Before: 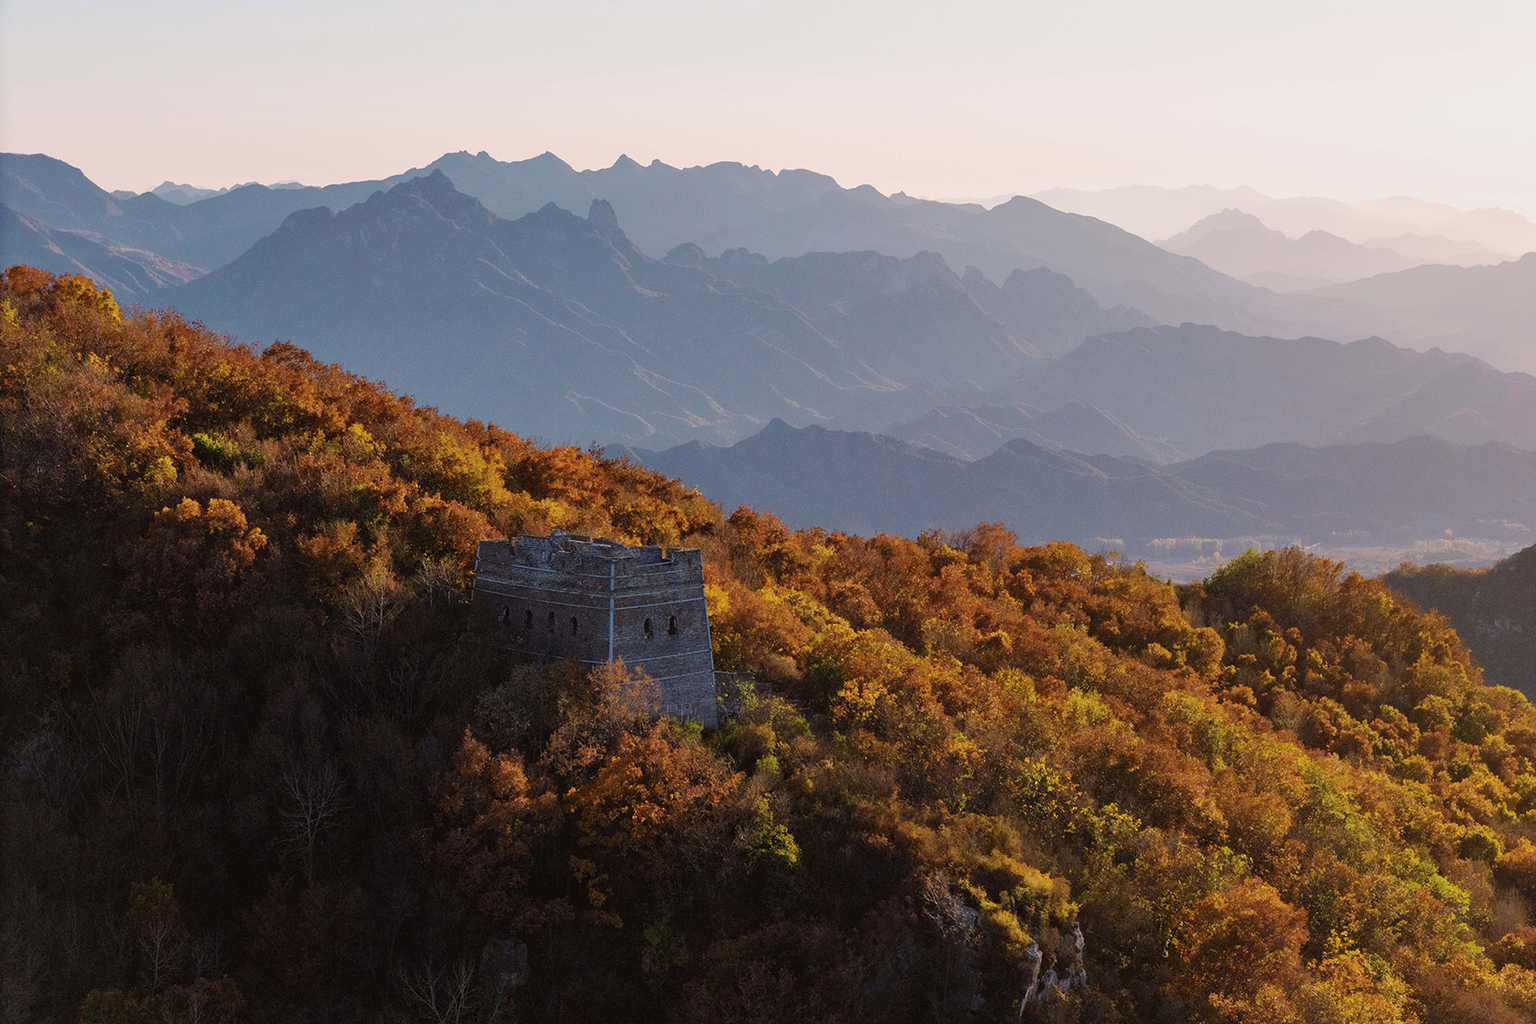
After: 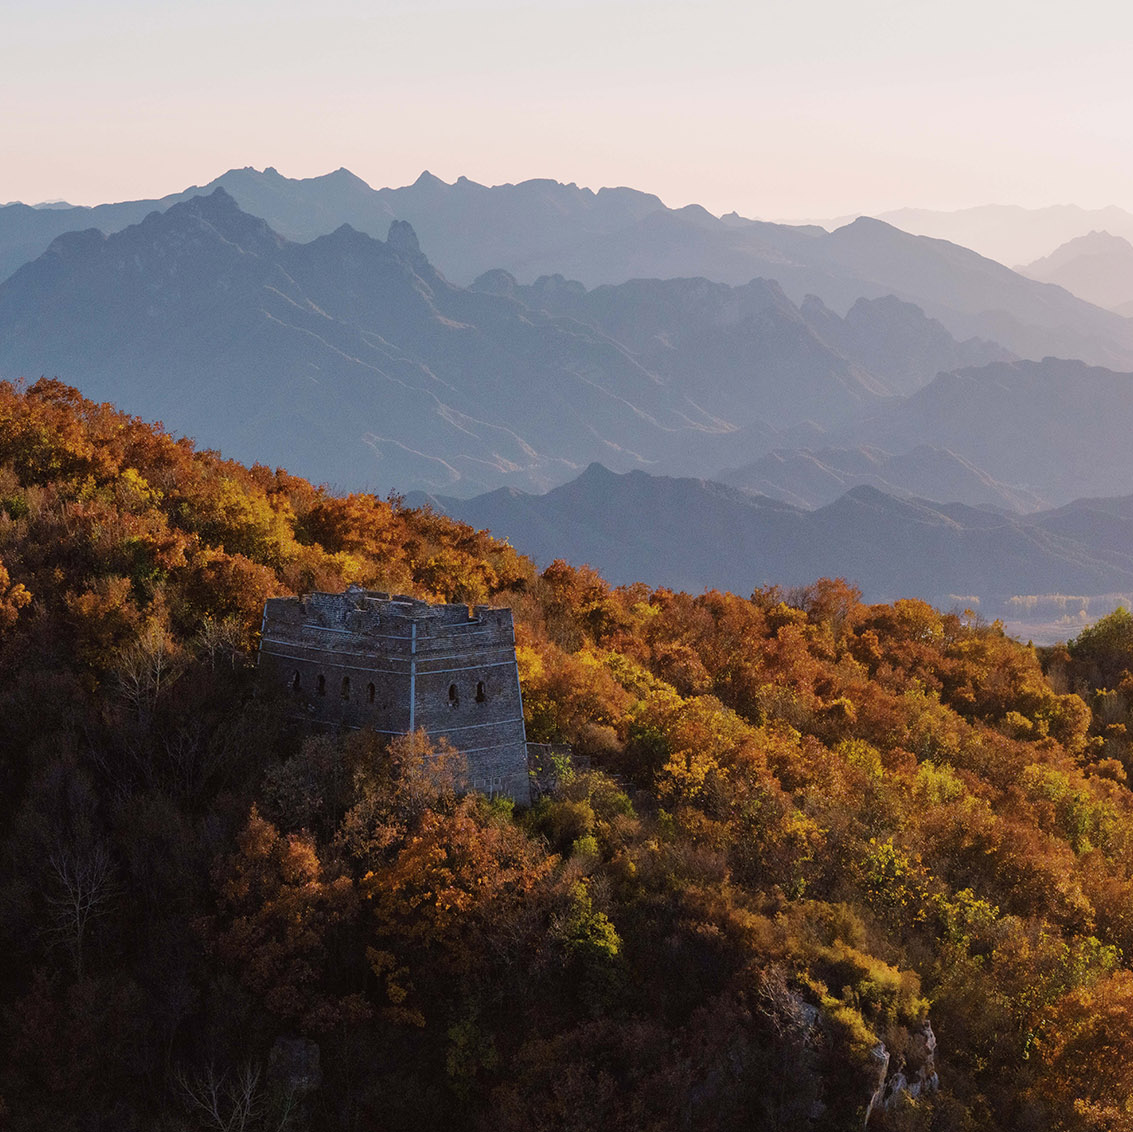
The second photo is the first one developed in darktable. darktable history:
crop and rotate: left 15.596%, right 17.735%
